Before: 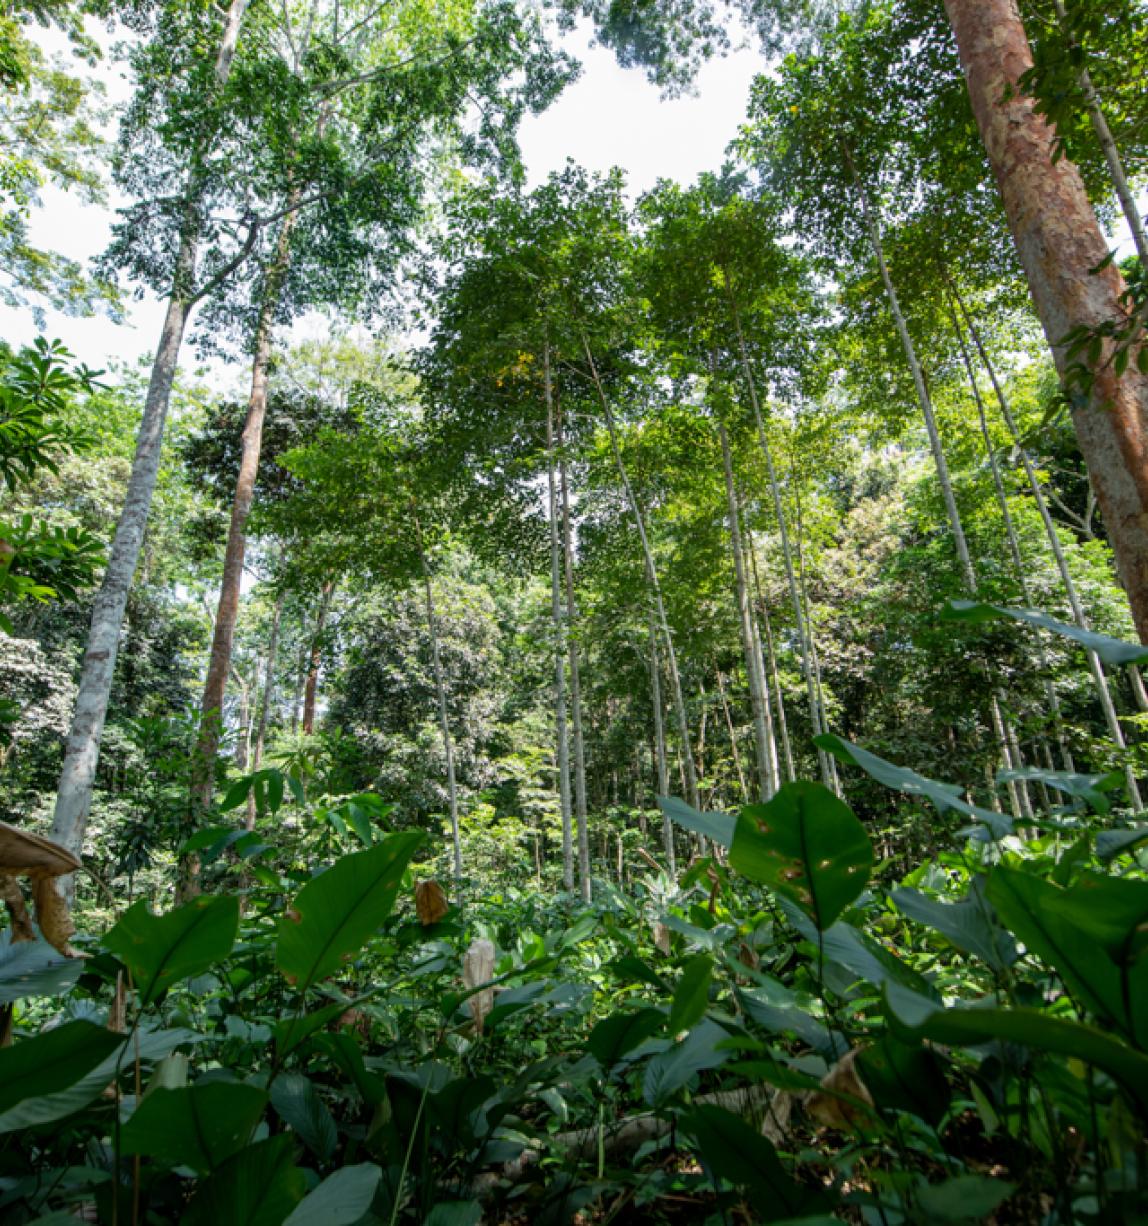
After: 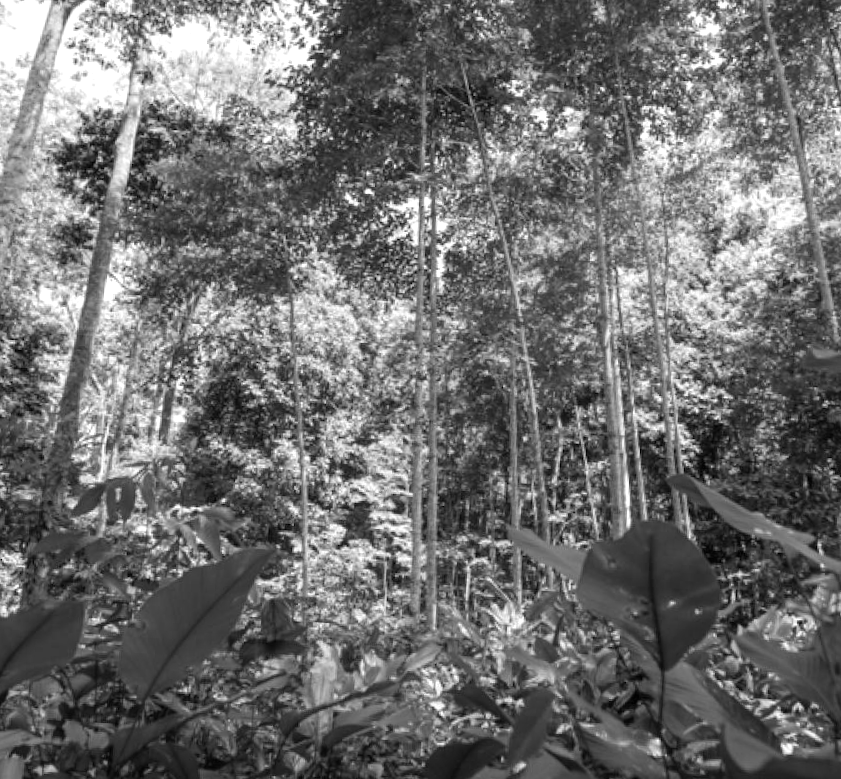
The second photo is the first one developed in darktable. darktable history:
shadows and highlights: shadows -23.08, highlights 46.15, soften with gaussian
color calibration: illuminant custom, x 0.373, y 0.388, temperature 4269.97 K
exposure: black level correction 0, exposure 0.3 EV, compensate highlight preservation false
crop and rotate: angle -3.37°, left 9.79%, top 20.73%, right 12.42%, bottom 11.82%
monochrome: on, module defaults
